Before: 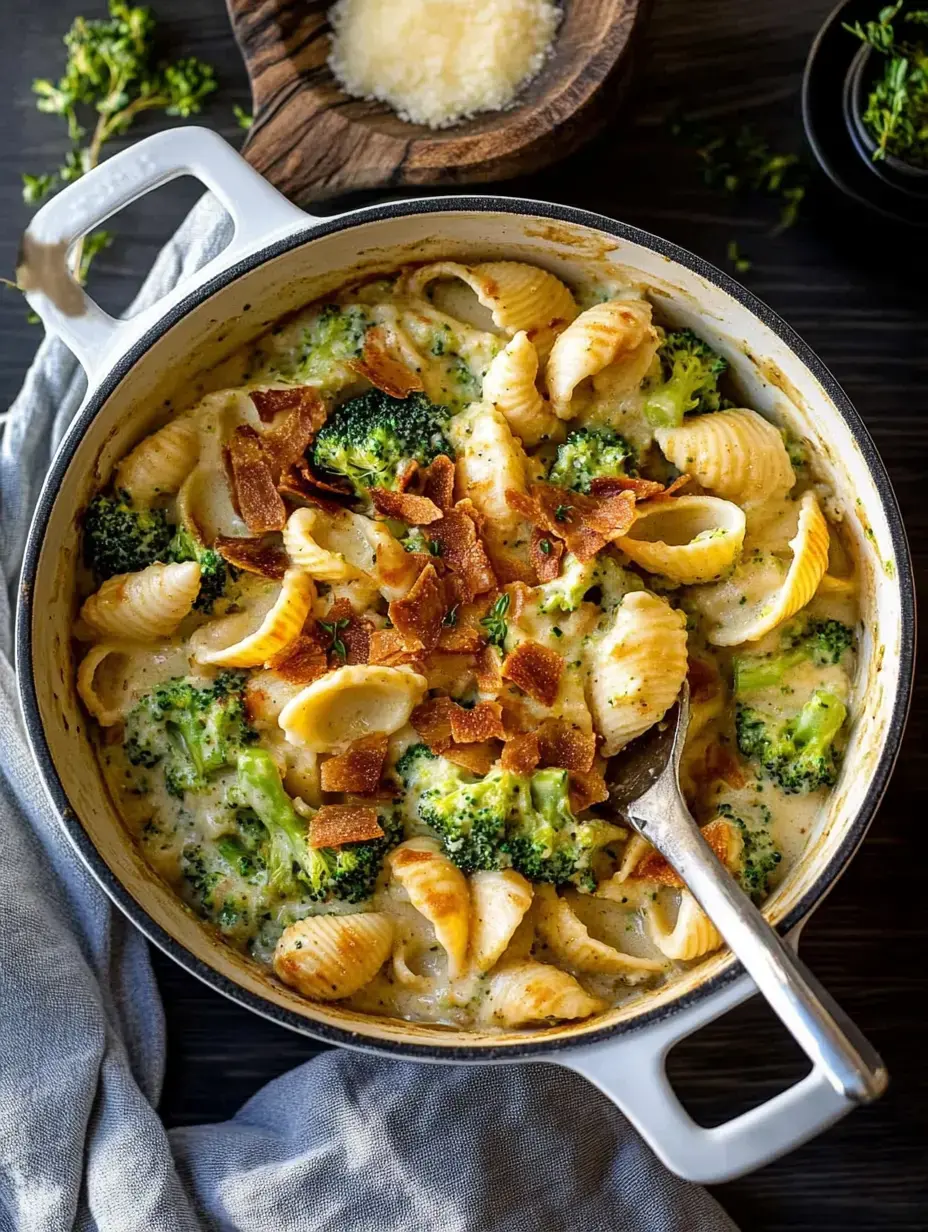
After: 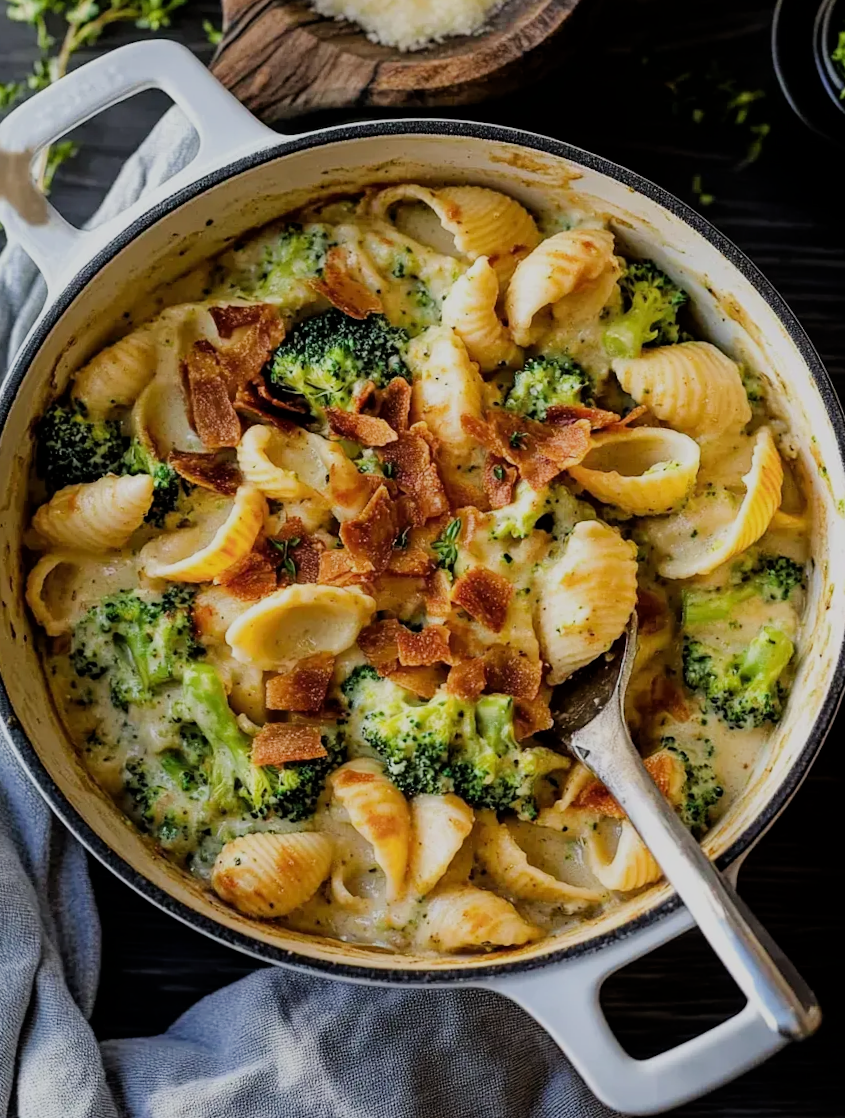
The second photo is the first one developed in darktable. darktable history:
filmic rgb: black relative exposure -7.65 EV, white relative exposure 4.56 EV, threshold 3.02 EV, hardness 3.61, enable highlight reconstruction true
crop and rotate: angle -2.11°, left 3.125%, top 4.22%, right 1.406%, bottom 0.639%
